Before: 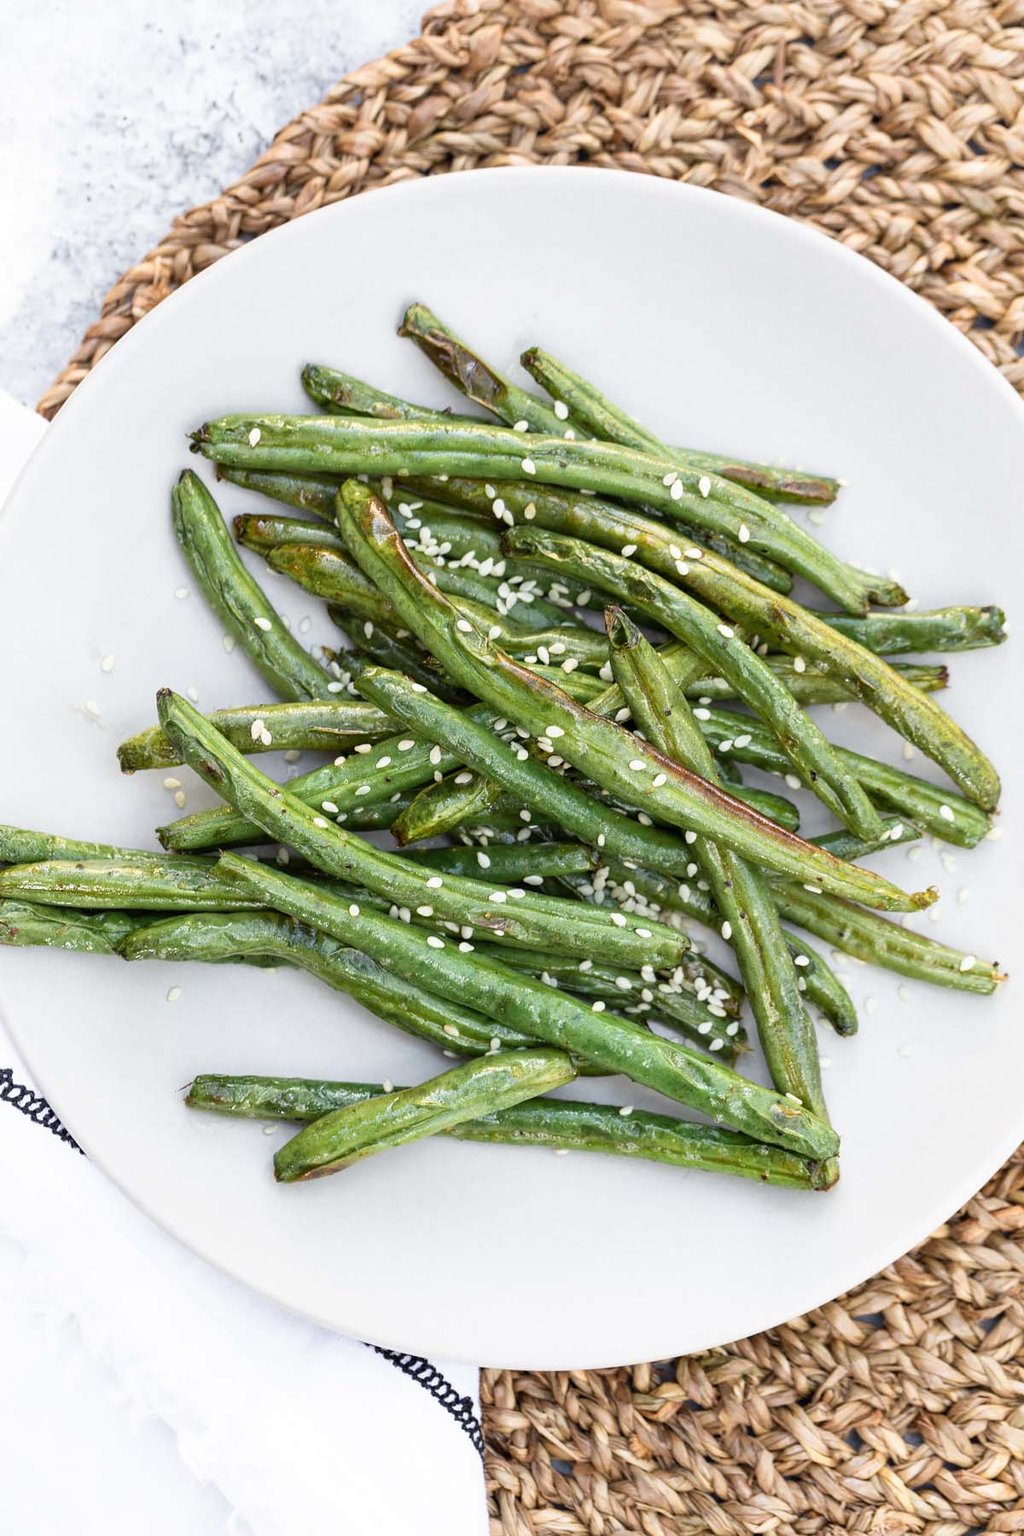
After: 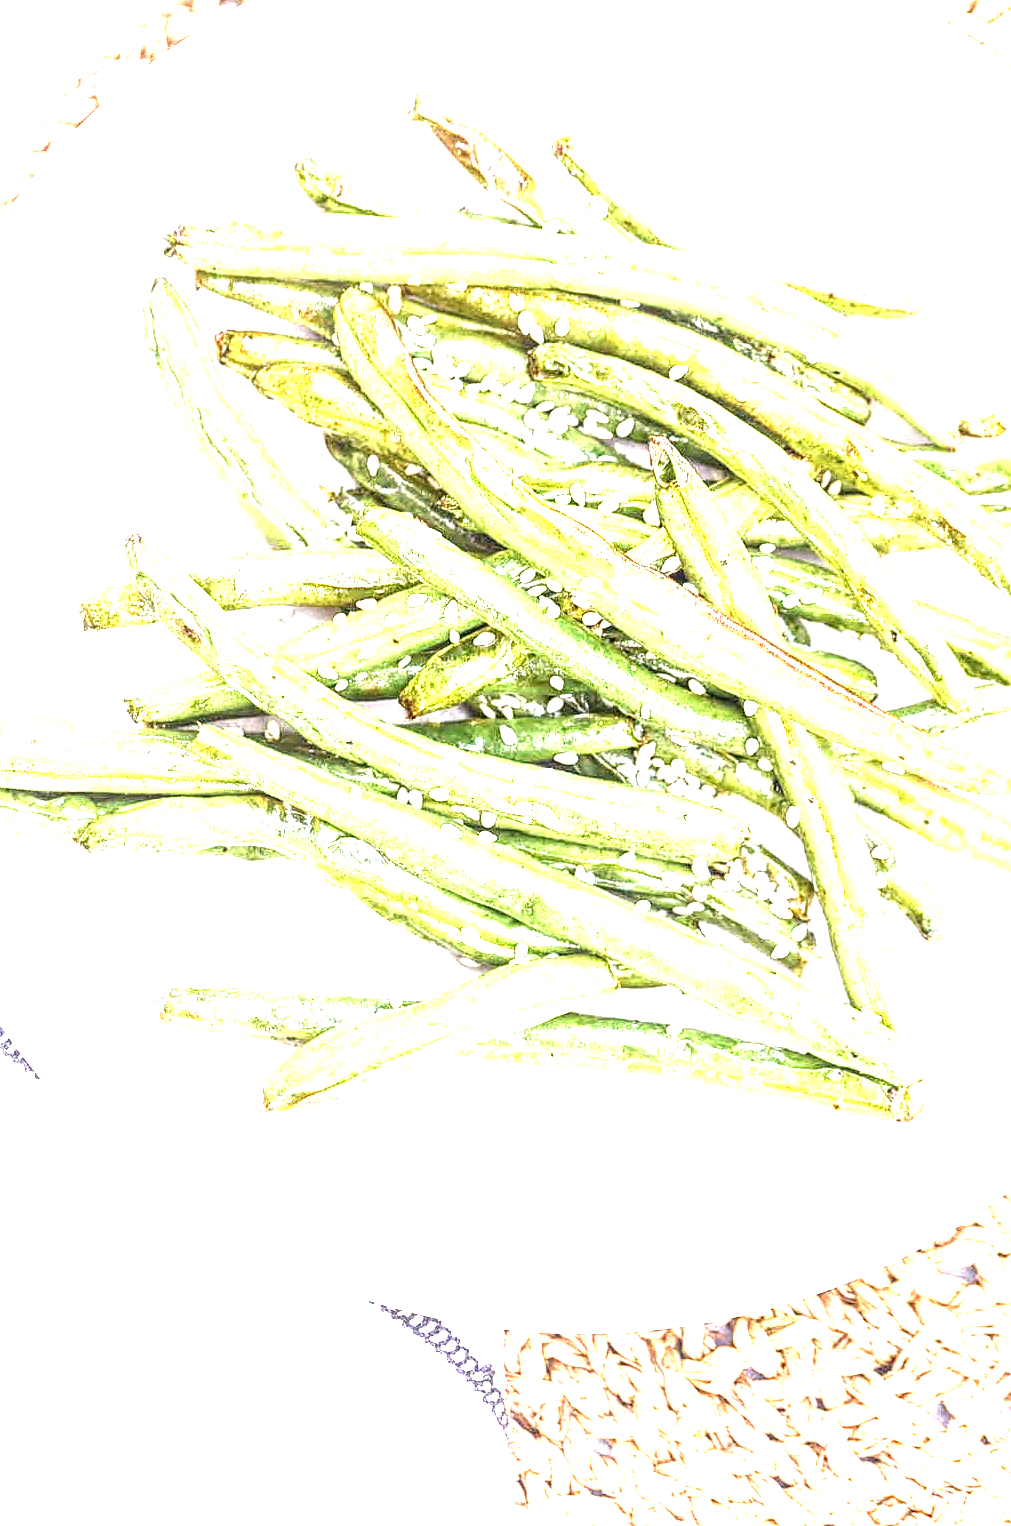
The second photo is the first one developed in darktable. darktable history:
exposure: exposure 3.001 EV, compensate highlight preservation false
color correction: highlights a* 8, highlights b* 3.77
crop and rotate: left 4.972%, top 15.185%, right 10.696%
local contrast: detail 150%
contrast brightness saturation: saturation -0.069
sharpen: on, module defaults
